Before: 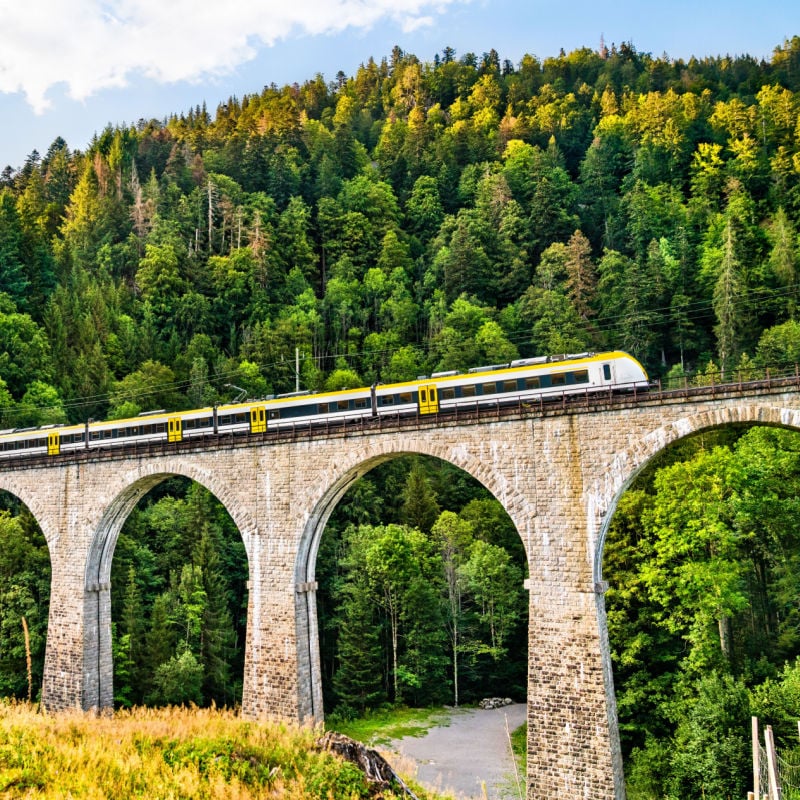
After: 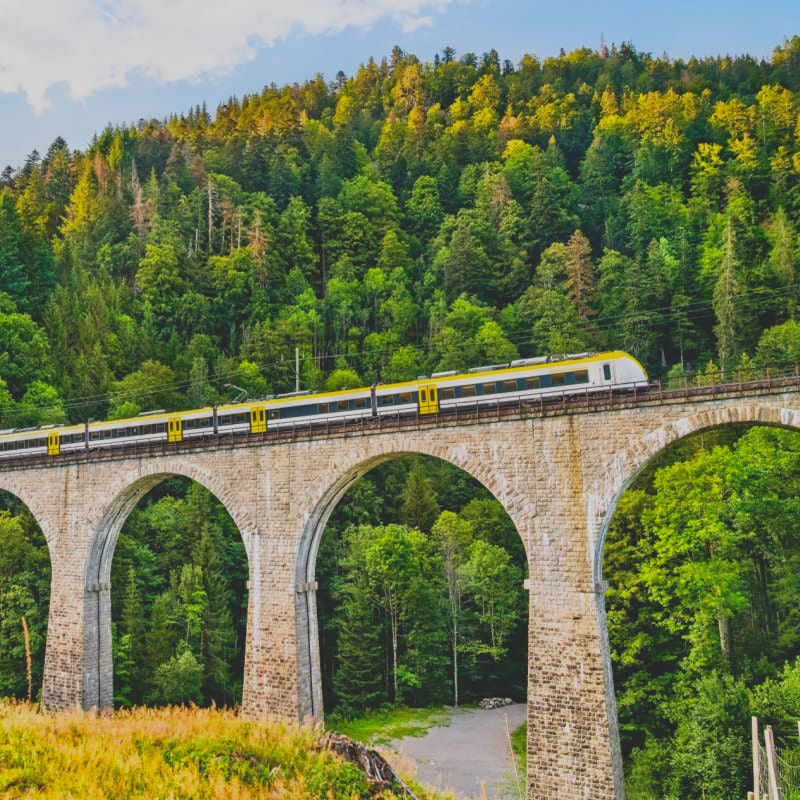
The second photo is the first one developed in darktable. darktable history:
contrast brightness saturation: contrast -0.298
